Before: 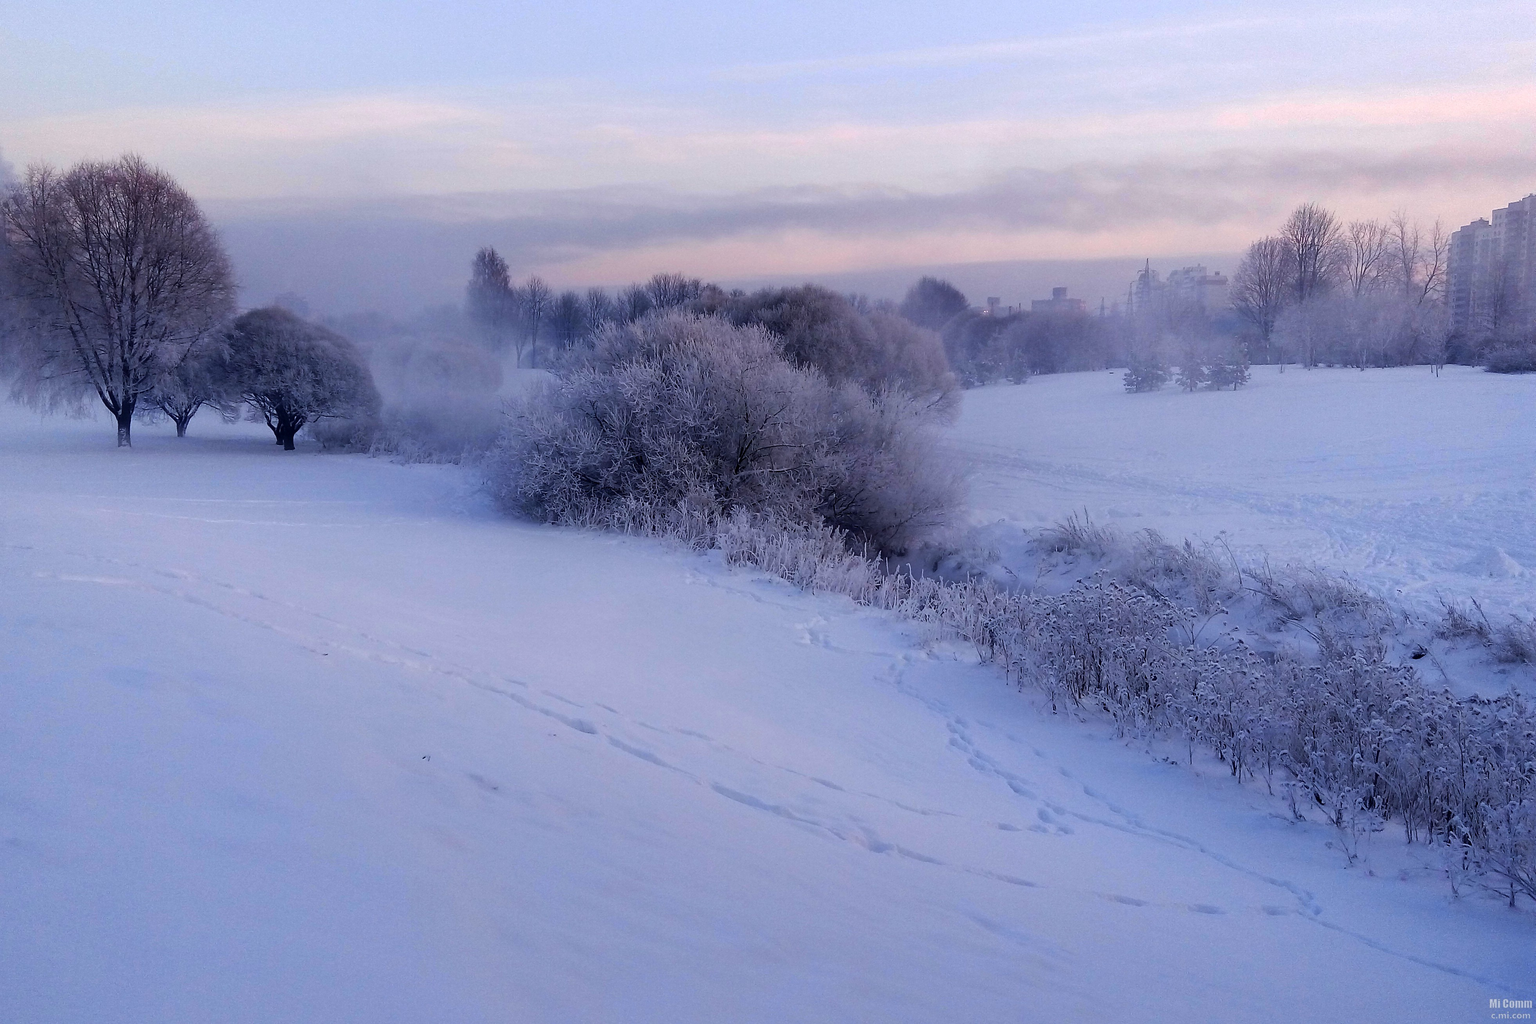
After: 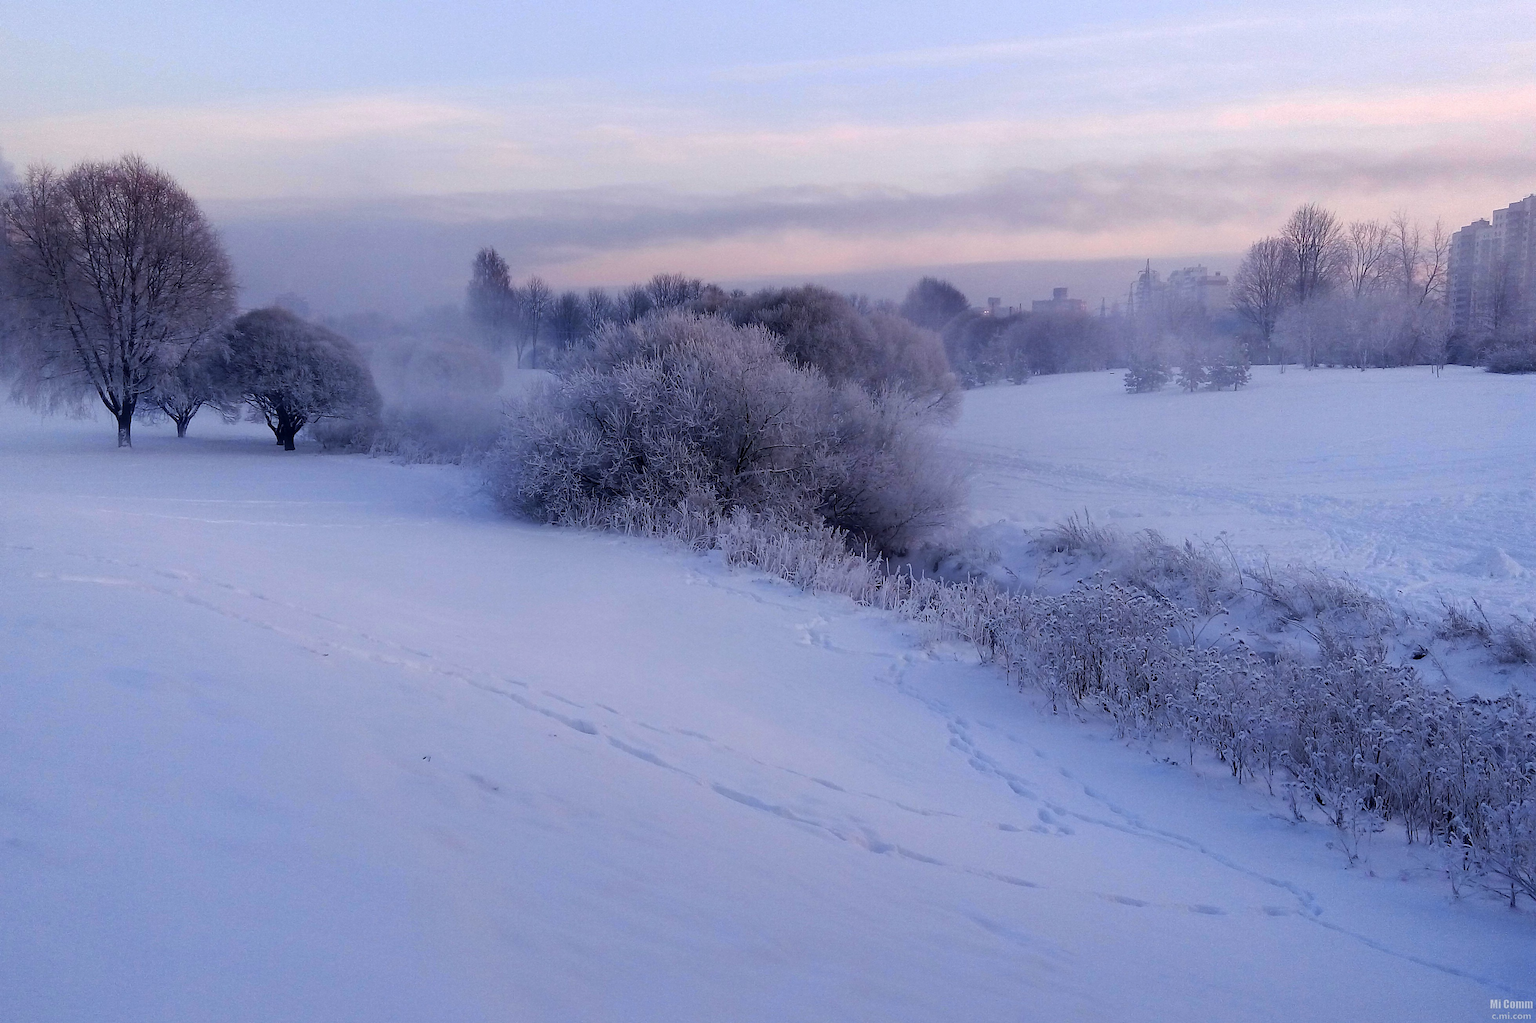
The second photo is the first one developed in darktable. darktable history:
exposure: exposure -0.02 EV, compensate highlight preservation false
